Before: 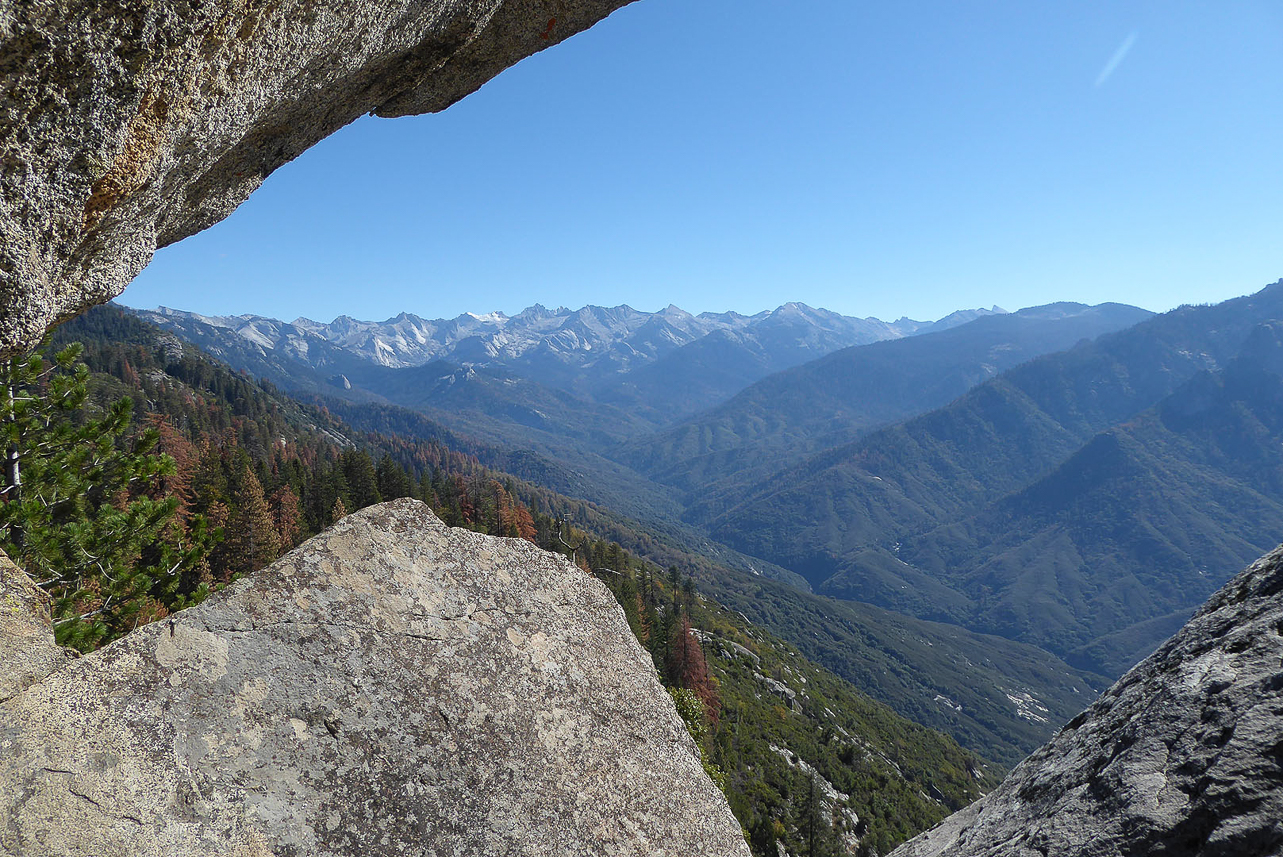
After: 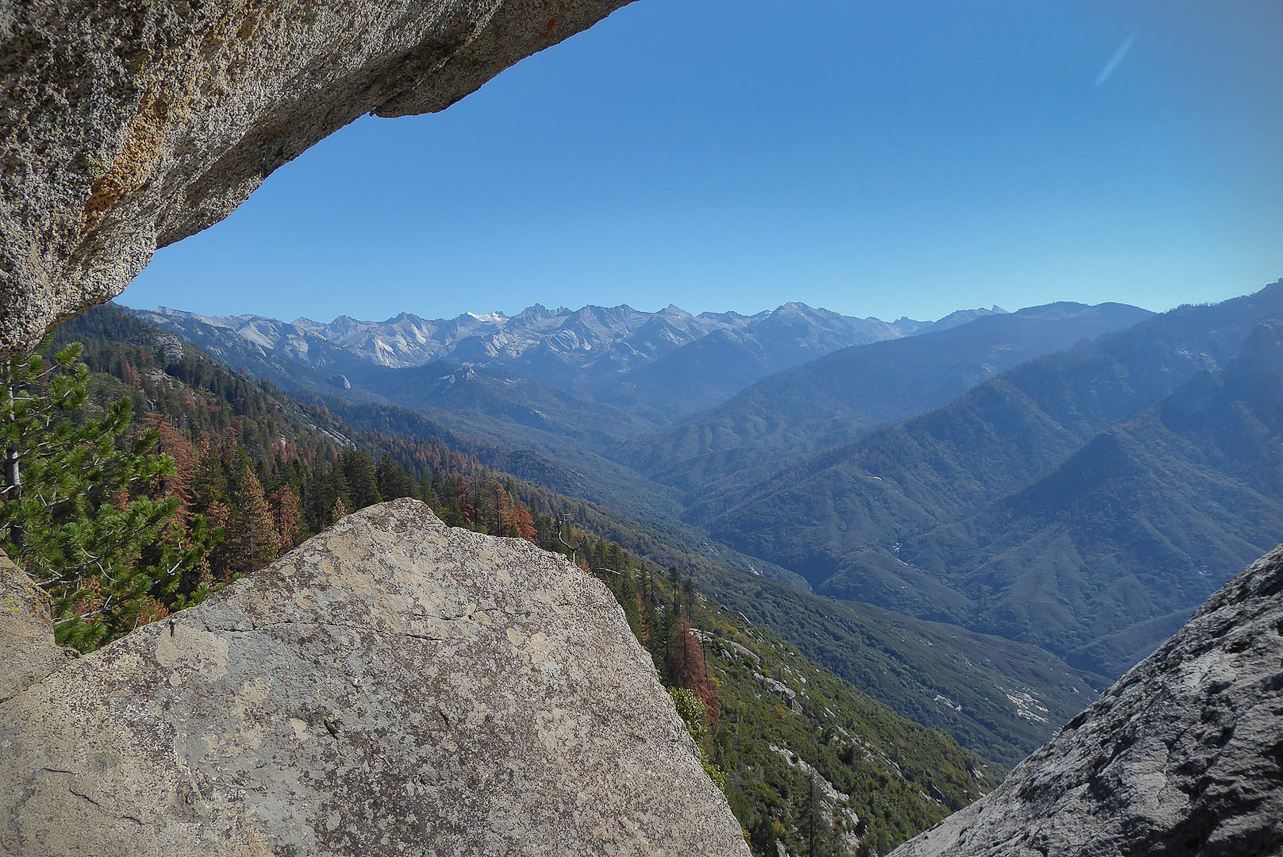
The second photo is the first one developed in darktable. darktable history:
vignetting: fall-off start 91.21%
tone equalizer: edges refinement/feathering 500, mask exposure compensation -1.57 EV, preserve details no
shadows and highlights: shadows 38.6, highlights -74.18
